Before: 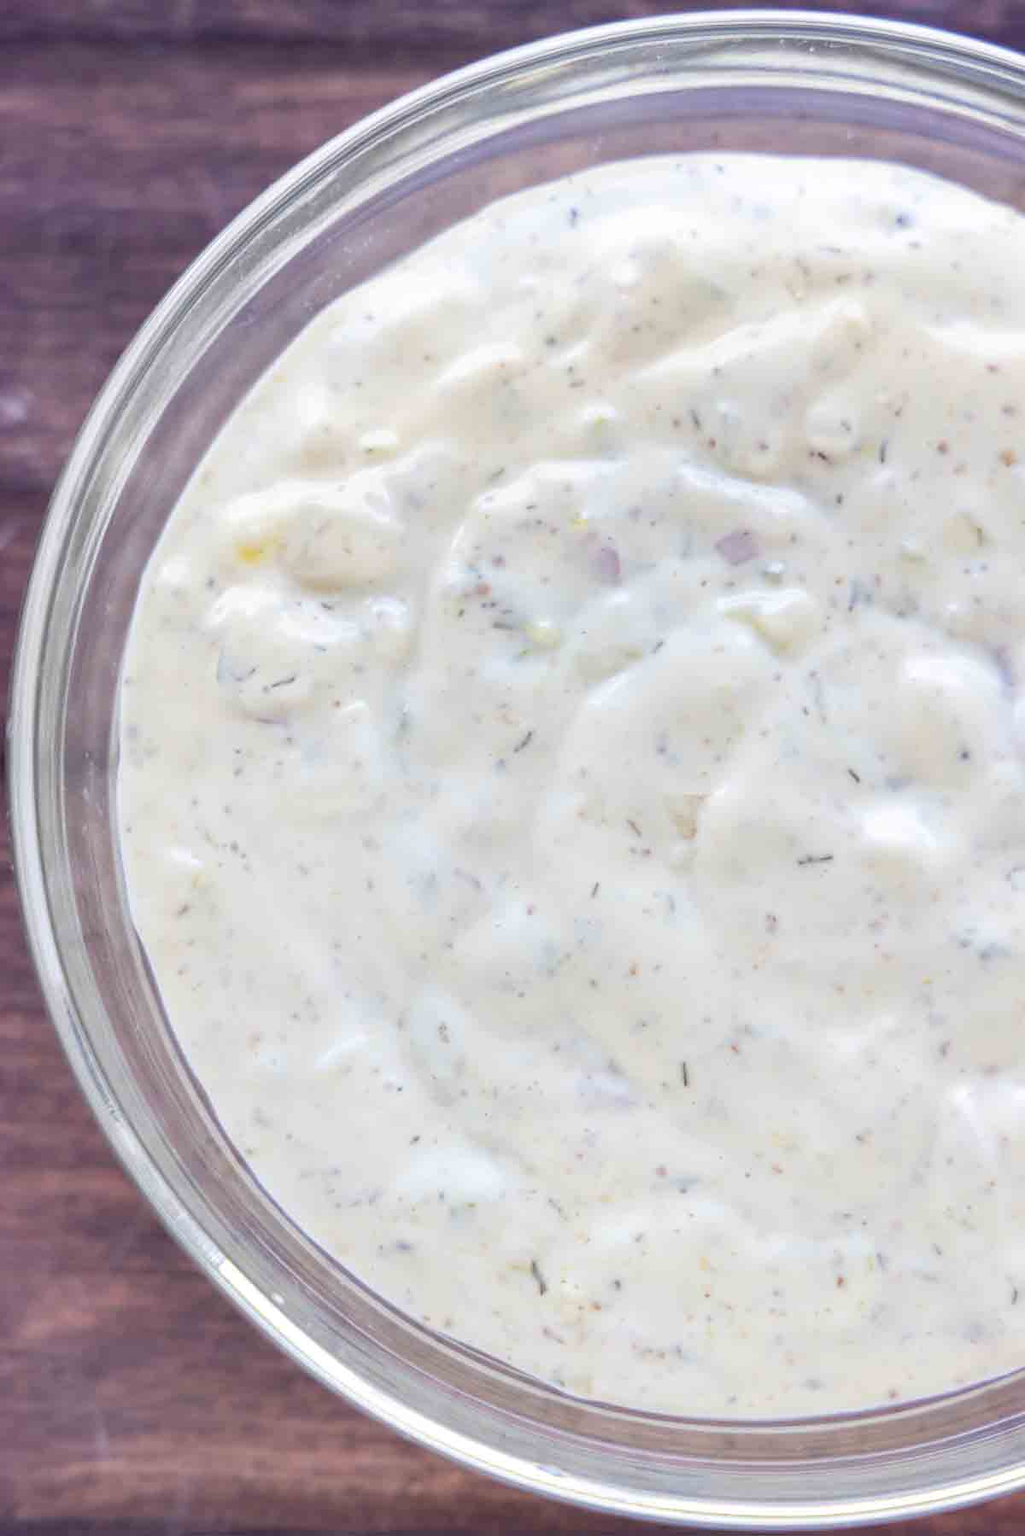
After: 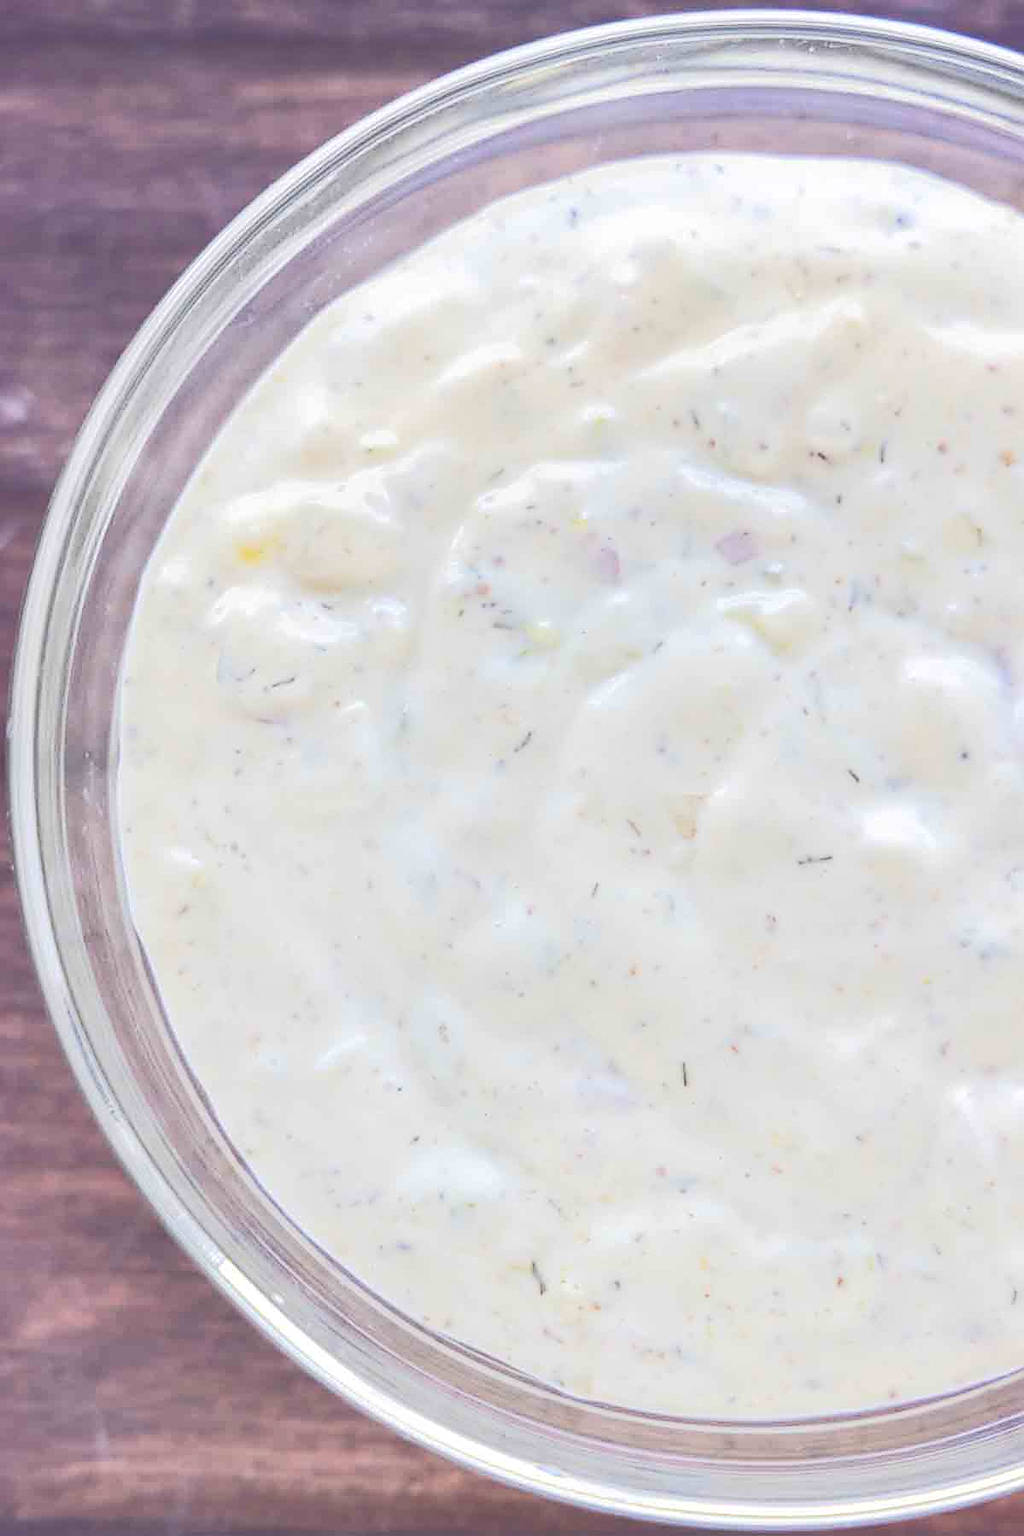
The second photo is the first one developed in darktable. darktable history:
tone curve: curves: ch0 [(0, 0) (0.003, 0.301) (0.011, 0.302) (0.025, 0.307) (0.044, 0.313) (0.069, 0.316) (0.1, 0.322) (0.136, 0.325) (0.177, 0.341) (0.224, 0.358) (0.277, 0.386) (0.335, 0.429) (0.399, 0.486) (0.468, 0.556) (0.543, 0.644) (0.623, 0.728) (0.709, 0.796) (0.801, 0.854) (0.898, 0.908) (1, 1)], color space Lab, independent channels, preserve colors none
sharpen: on, module defaults
exposure: compensate highlight preservation false
